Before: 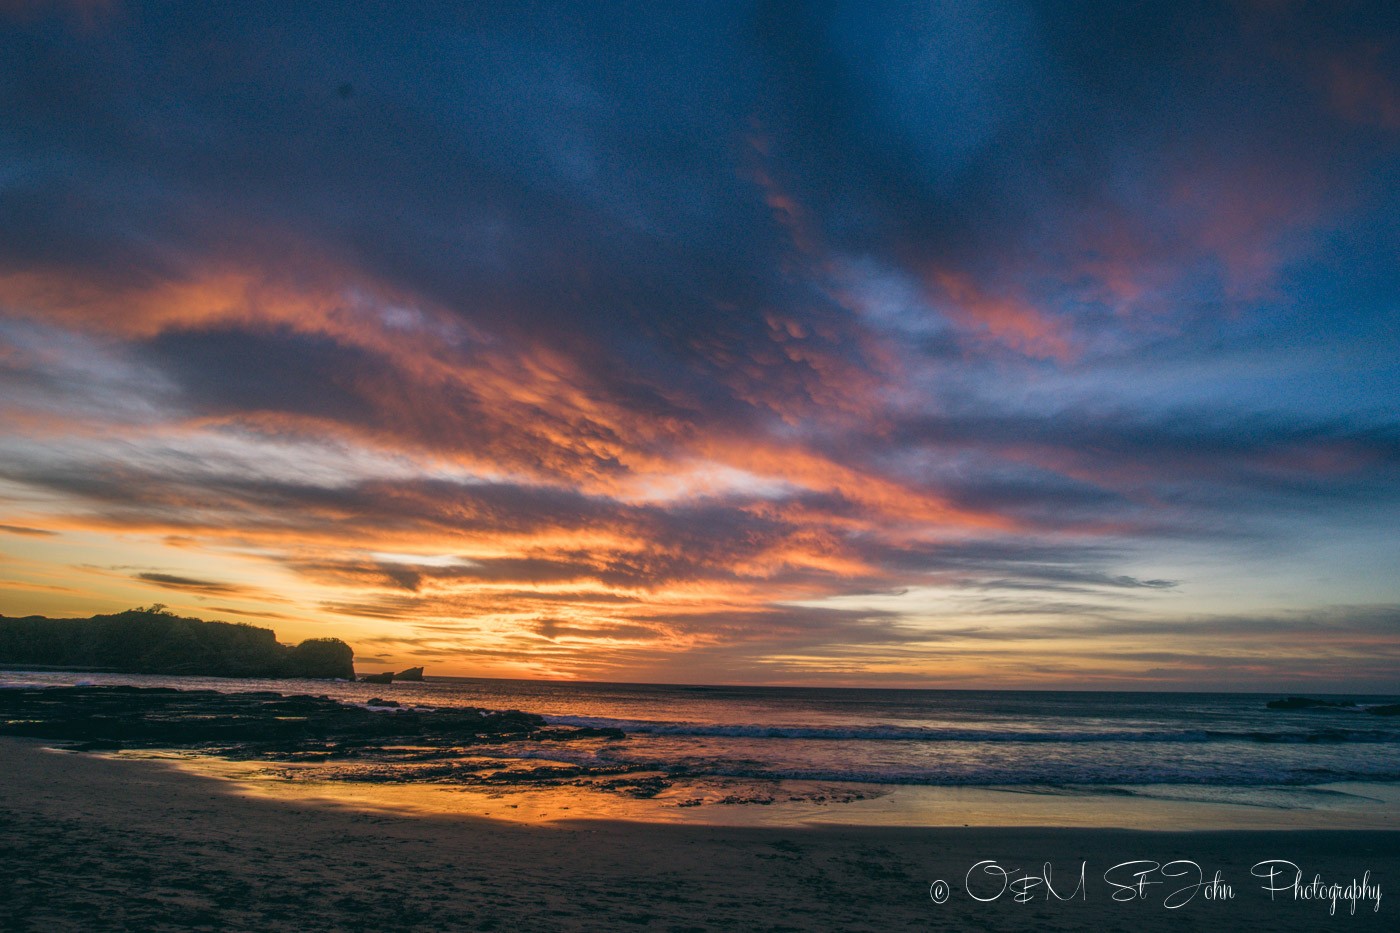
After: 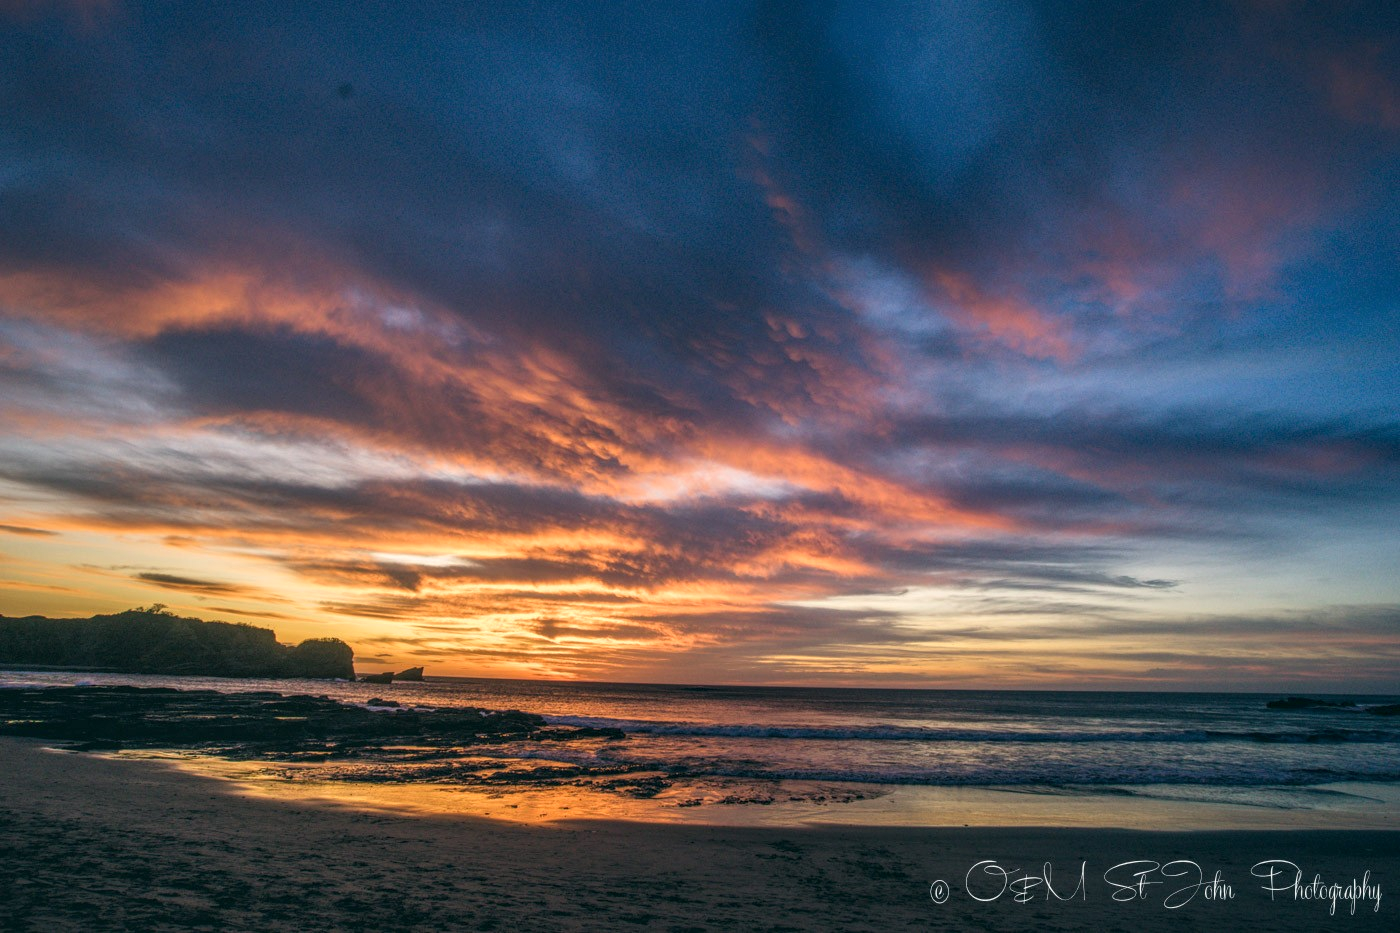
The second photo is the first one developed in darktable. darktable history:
local contrast: on, module defaults
exposure: exposure 0.081 EV
